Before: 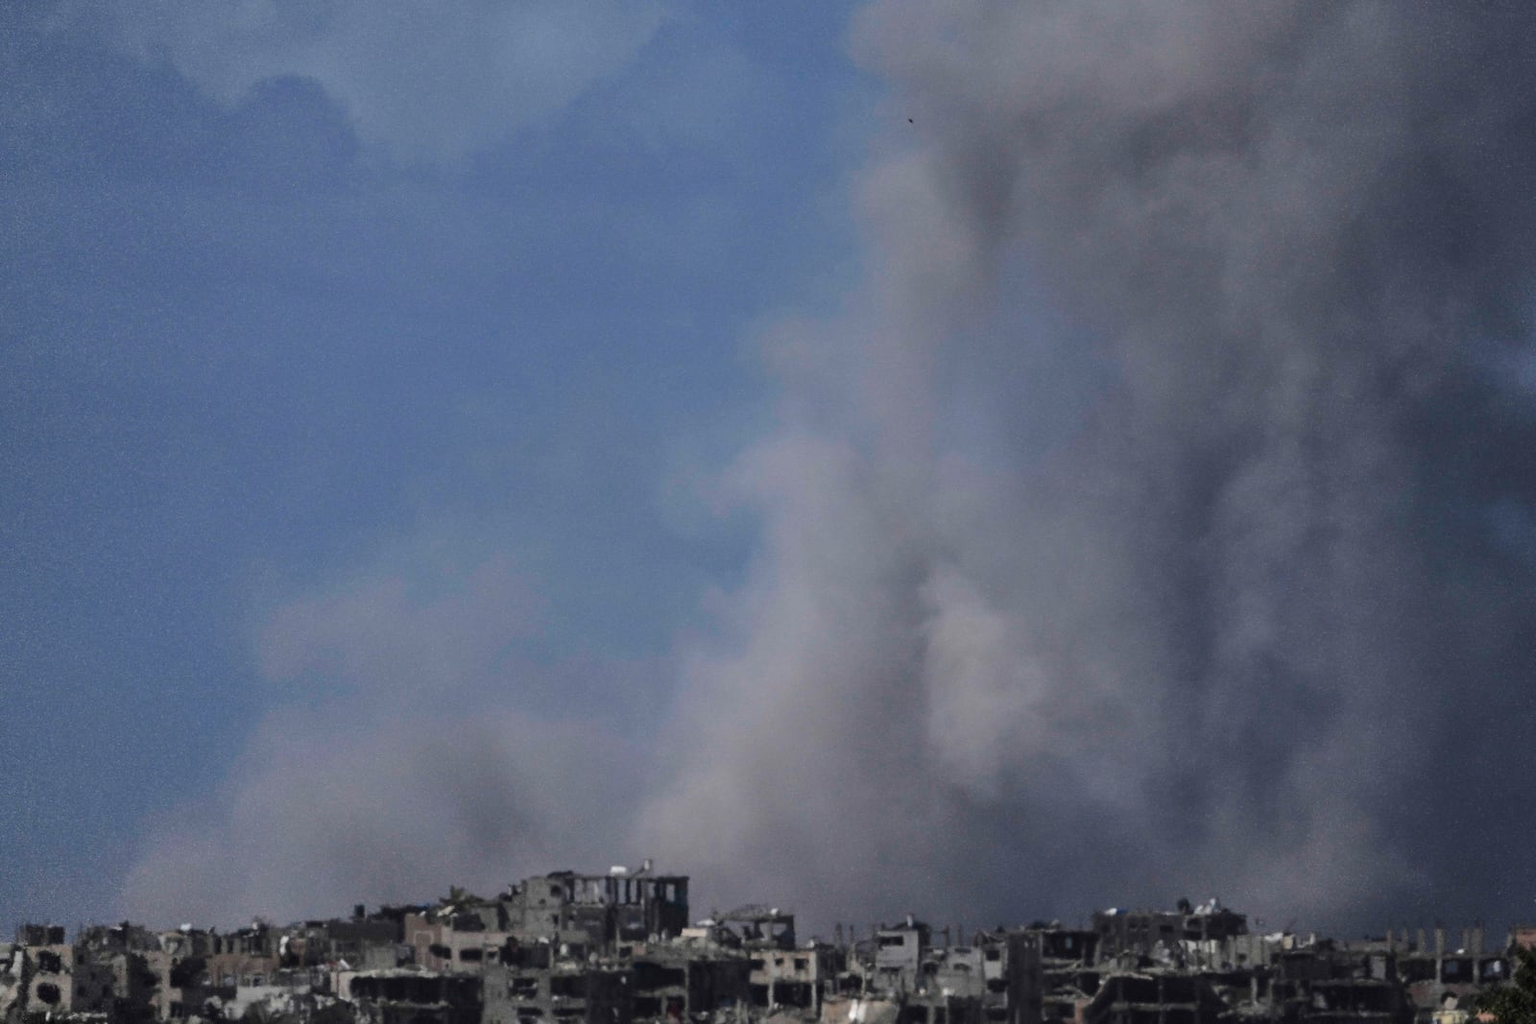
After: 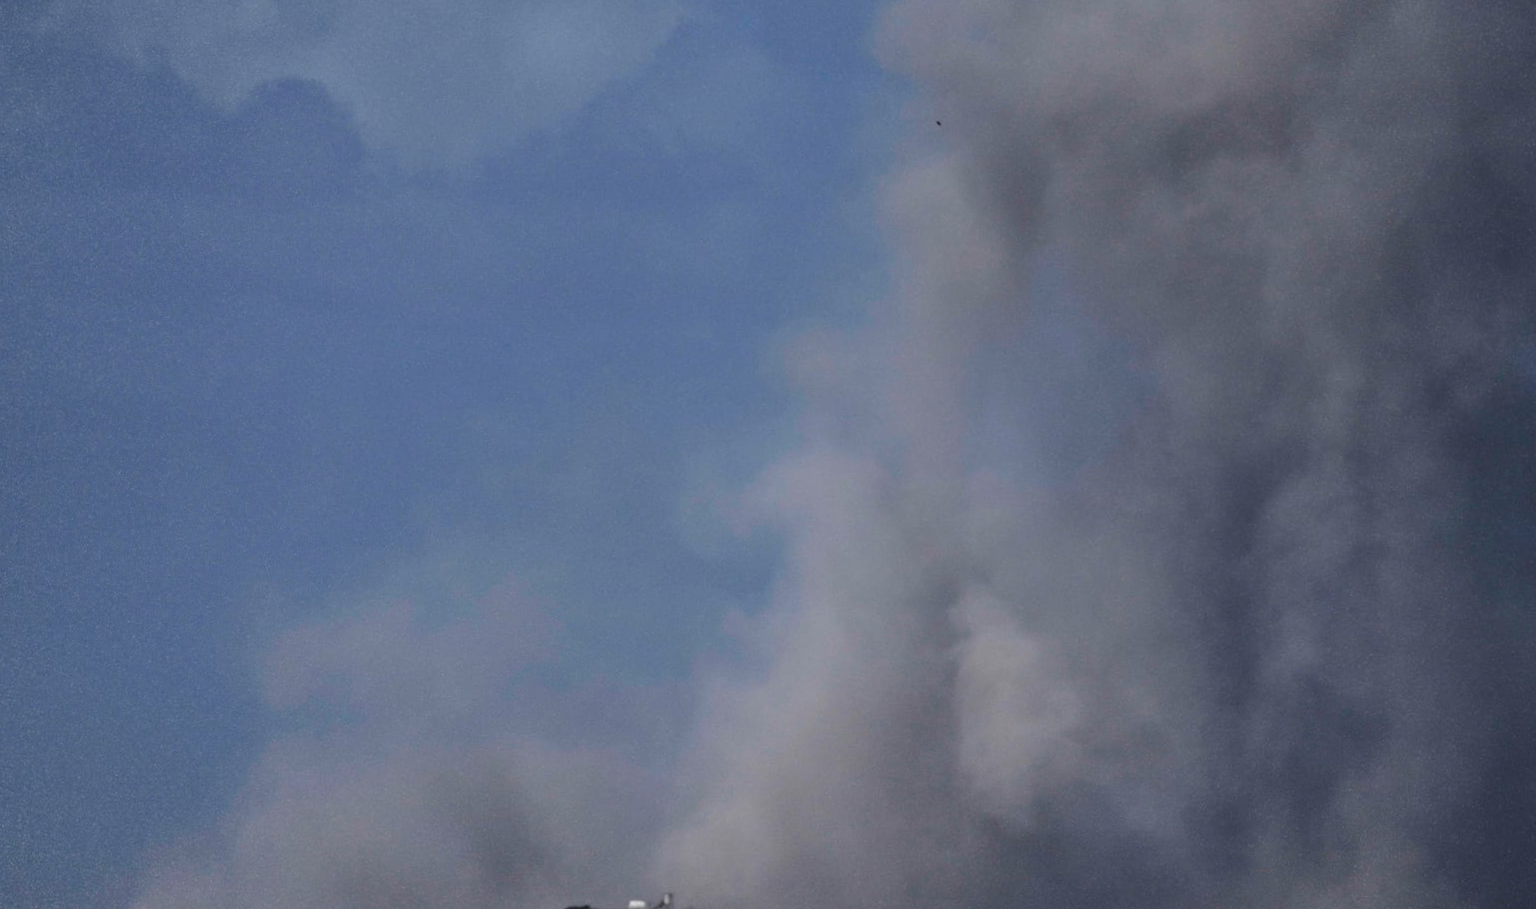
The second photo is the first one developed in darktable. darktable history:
exposure: compensate highlight preservation false
crop and rotate: angle 0.2°, left 0.275%, right 3.127%, bottom 14.18%
